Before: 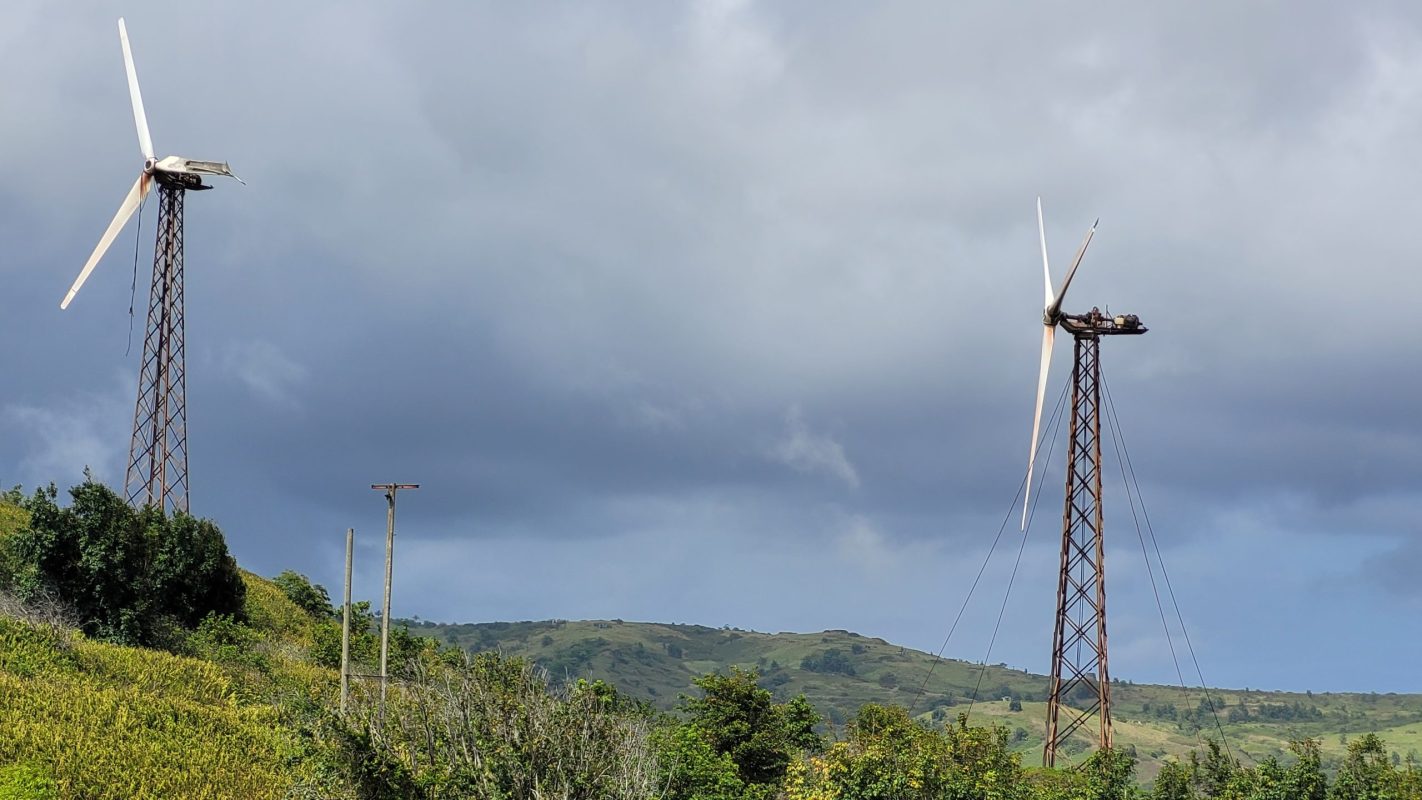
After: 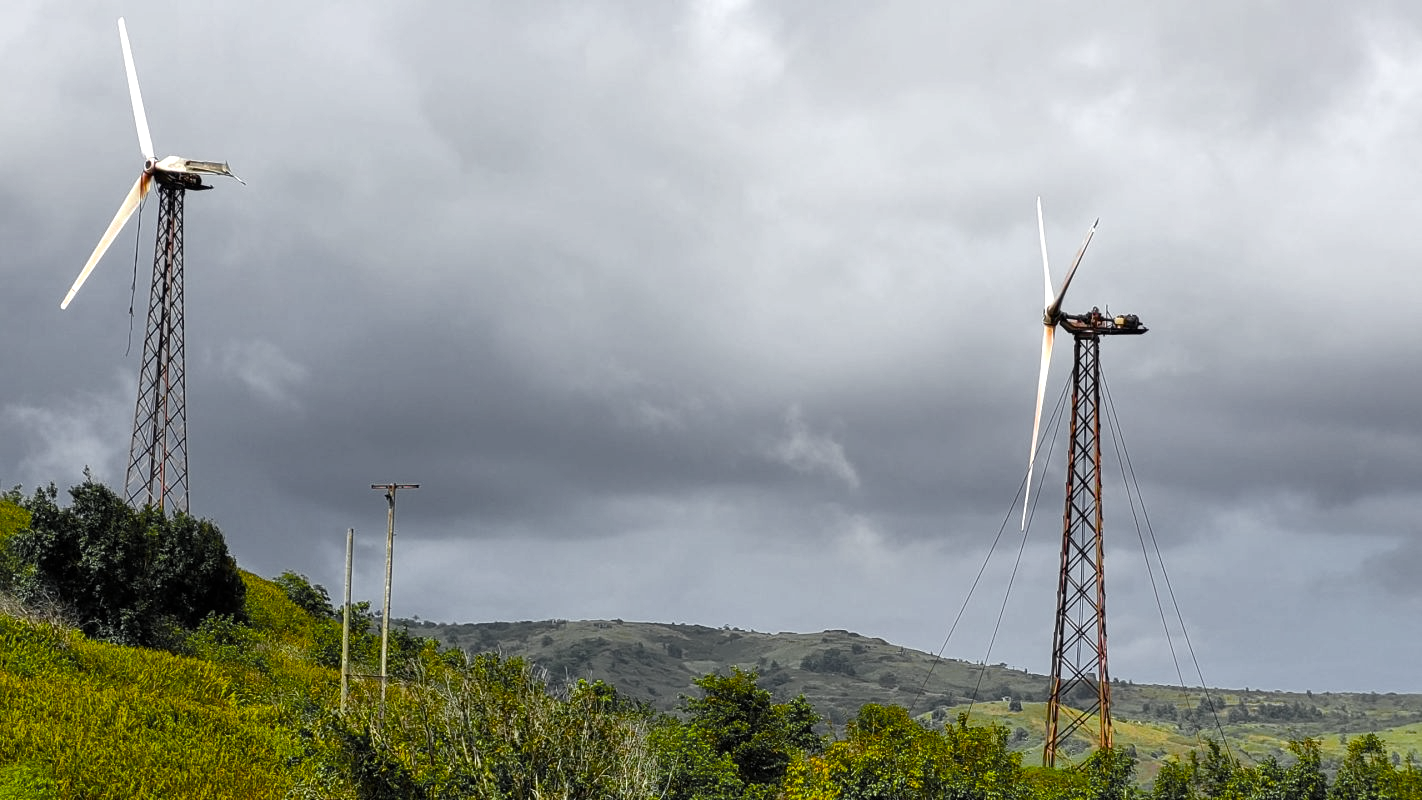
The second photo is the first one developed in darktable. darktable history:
color balance rgb: linear chroma grading › global chroma 9%, perceptual saturation grading › global saturation 36%, perceptual saturation grading › shadows 35%, perceptual brilliance grading › global brilliance 15%, perceptual brilliance grading › shadows -35%, global vibrance 15%
color zones: curves: ch0 [(0.004, 0.388) (0.125, 0.392) (0.25, 0.404) (0.375, 0.5) (0.5, 0.5) (0.625, 0.5) (0.75, 0.5) (0.875, 0.5)]; ch1 [(0, 0.5) (0.125, 0.5) (0.25, 0.5) (0.375, 0.124) (0.524, 0.124) (0.645, 0.128) (0.789, 0.132) (0.914, 0.096) (0.998, 0.068)]
